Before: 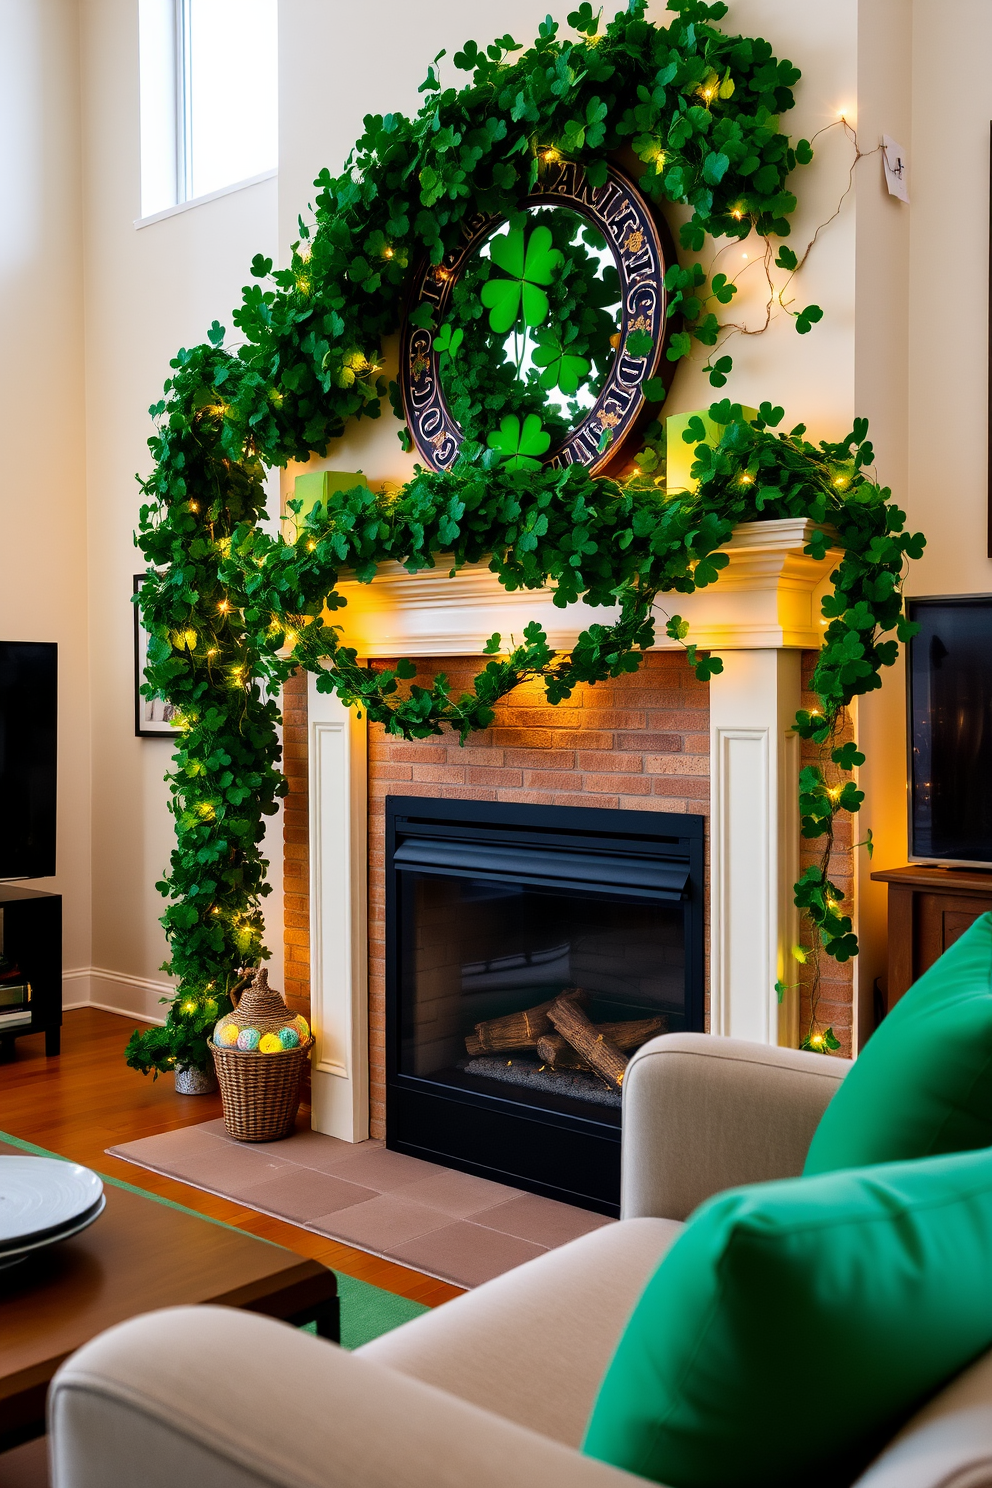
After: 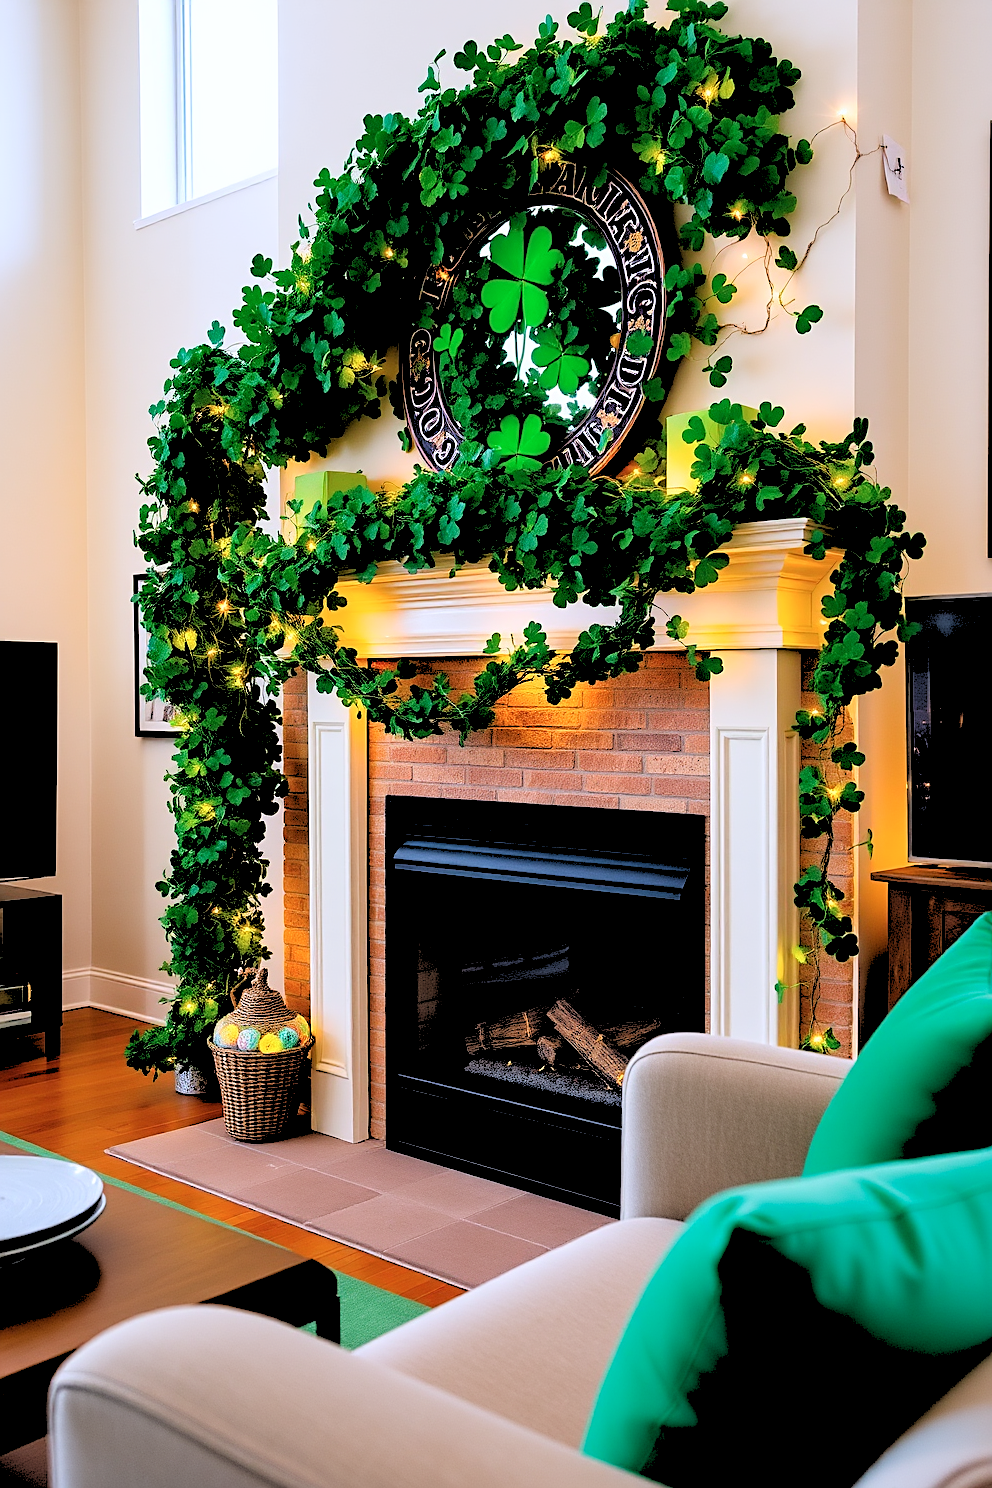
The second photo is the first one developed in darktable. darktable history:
exposure: compensate highlight preservation false
rgb levels: levels [[0.027, 0.429, 0.996], [0, 0.5, 1], [0, 0.5, 1]]
sharpen: on, module defaults
color calibration: illuminant as shot in camera, x 0.358, y 0.373, temperature 4628.91 K
